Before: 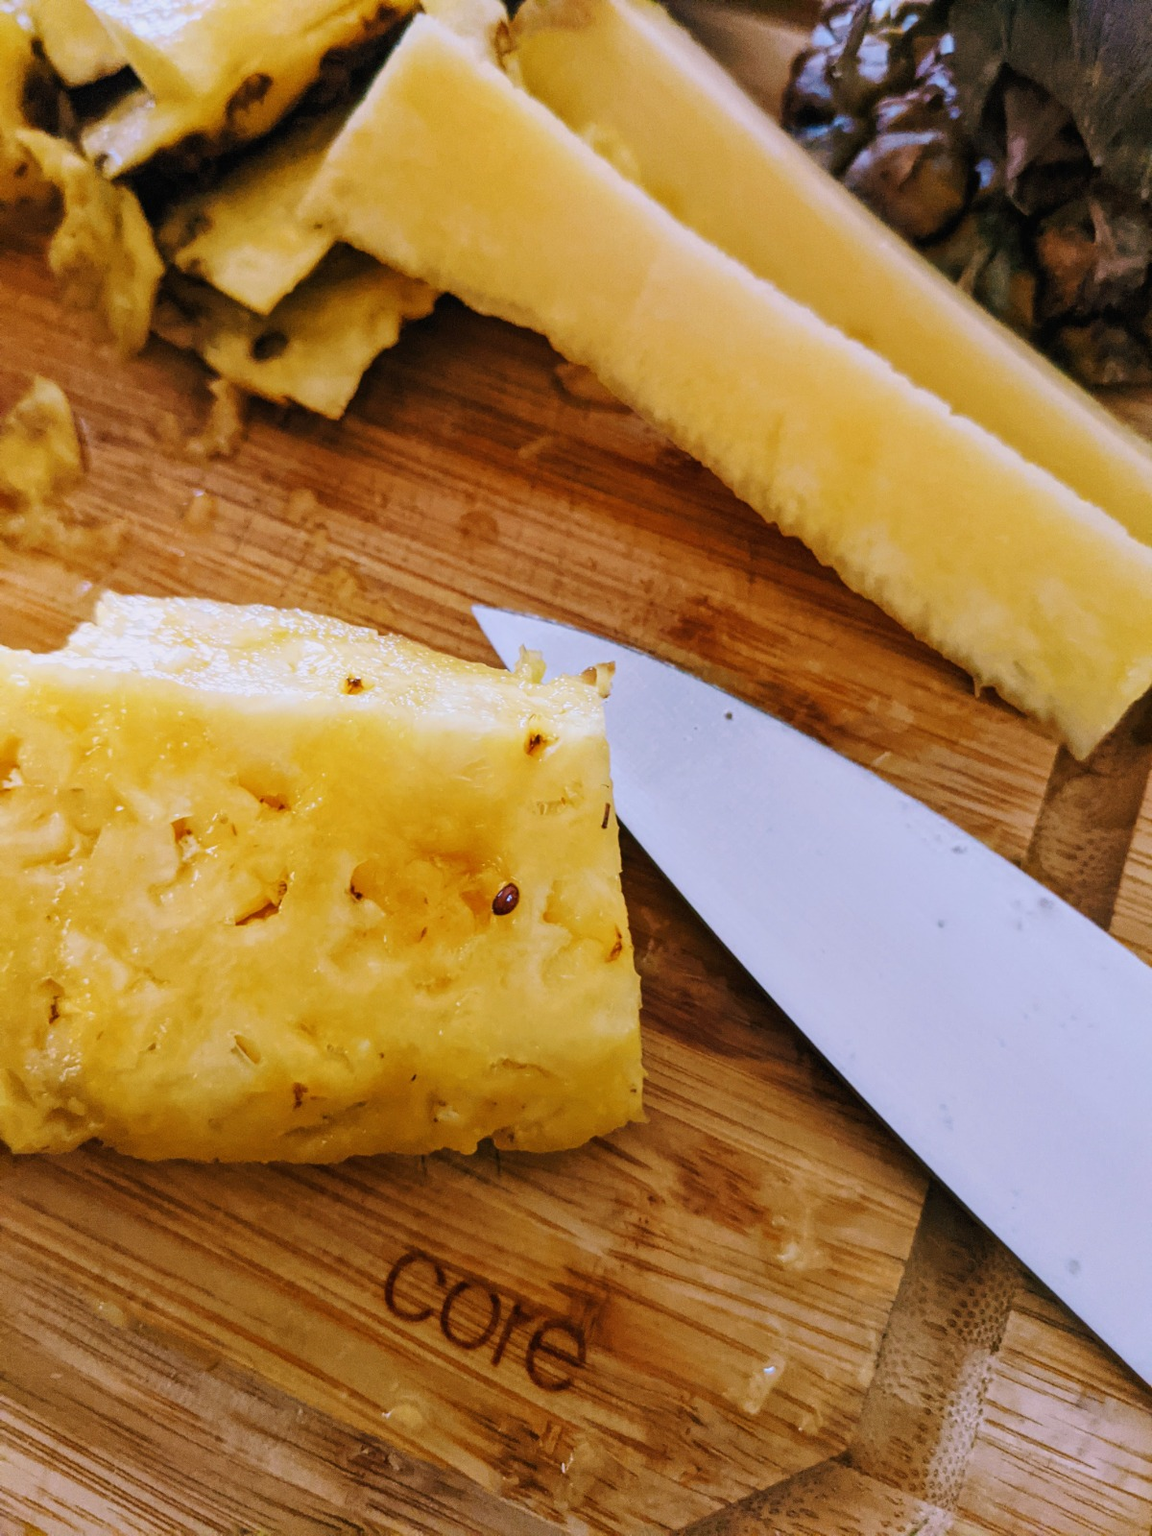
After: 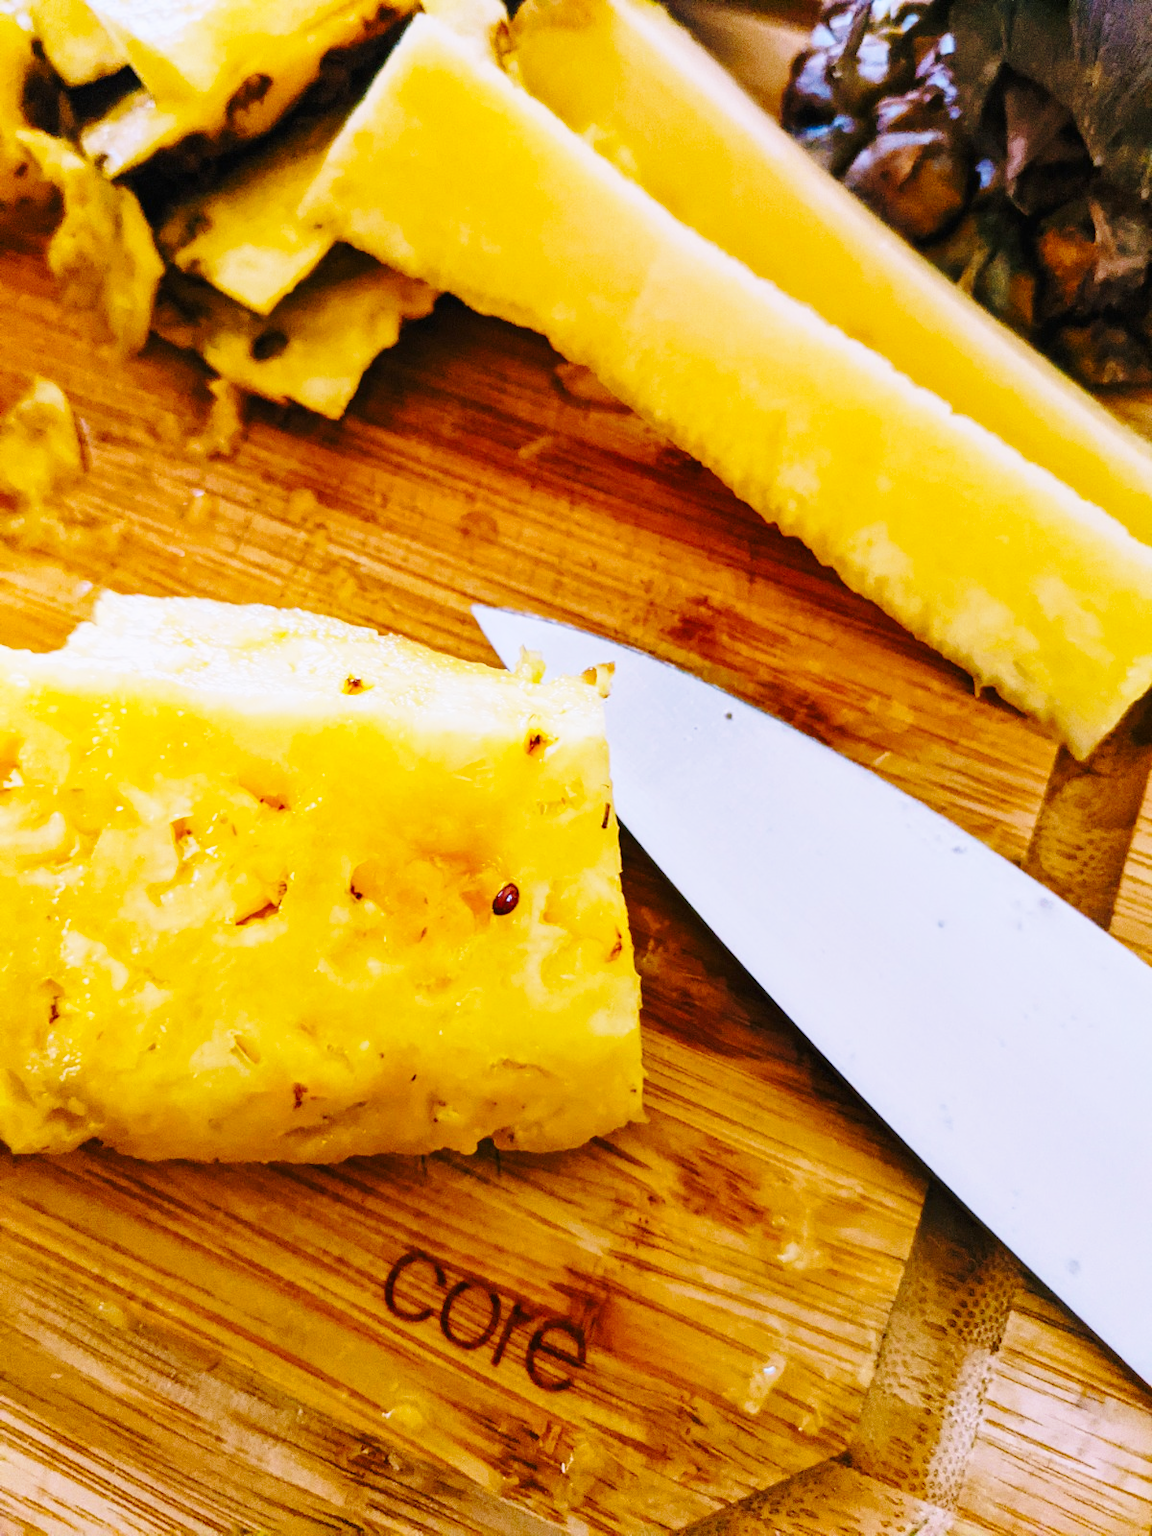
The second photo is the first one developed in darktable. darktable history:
color balance rgb: perceptual saturation grading › global saturation 19.285%, global vibrance 10.053%
base curve: curves: ch0 [(0, 0) (0.028, 0.03) (0.121, 0.232) (0.46, 0.748) (0.859, 0.968) (1, 1)], preserve colors none
